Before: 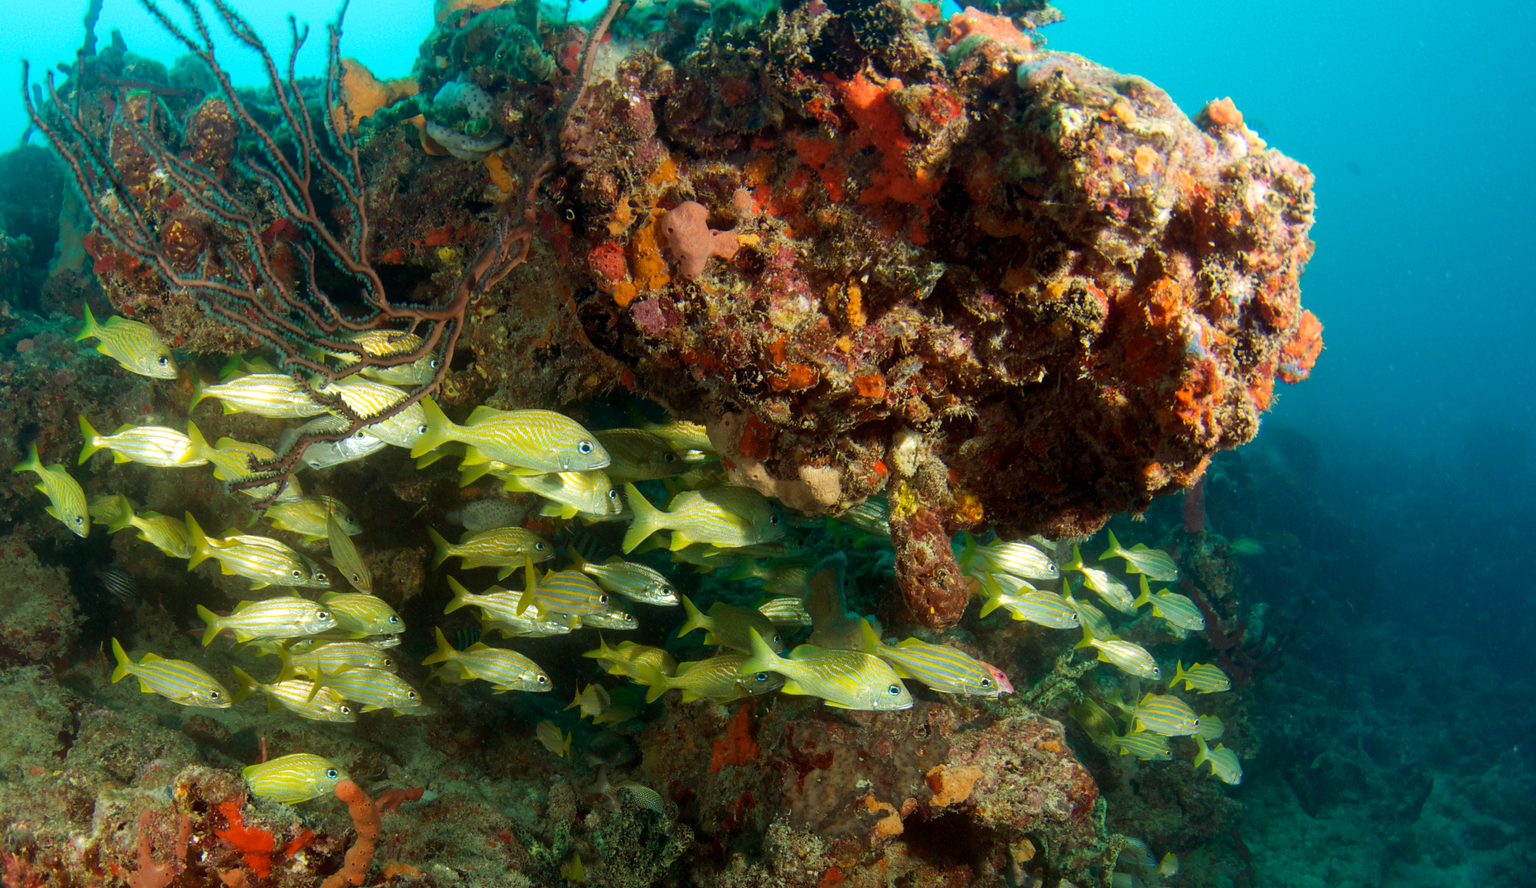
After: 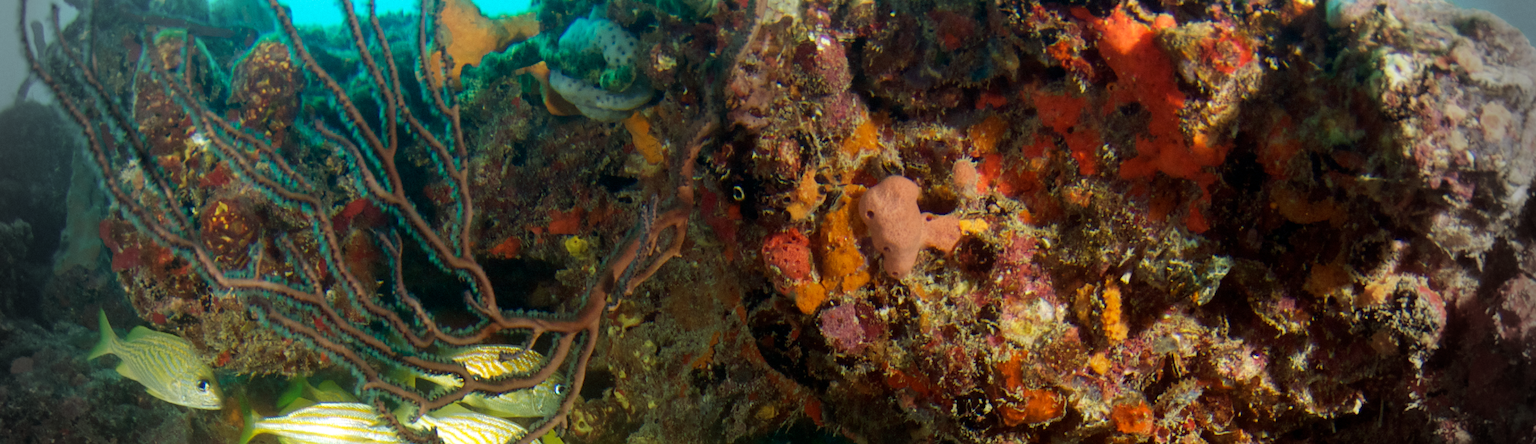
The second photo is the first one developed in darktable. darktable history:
vignetting: fall-off start 76.03%, fall-off radius 27.53%, brightness -0.619, saturation -0.668, width/height ratio 0.965, unbound false
crop: left 0.583%, top 7.629%, right 23.352%, bottom 54.284%
